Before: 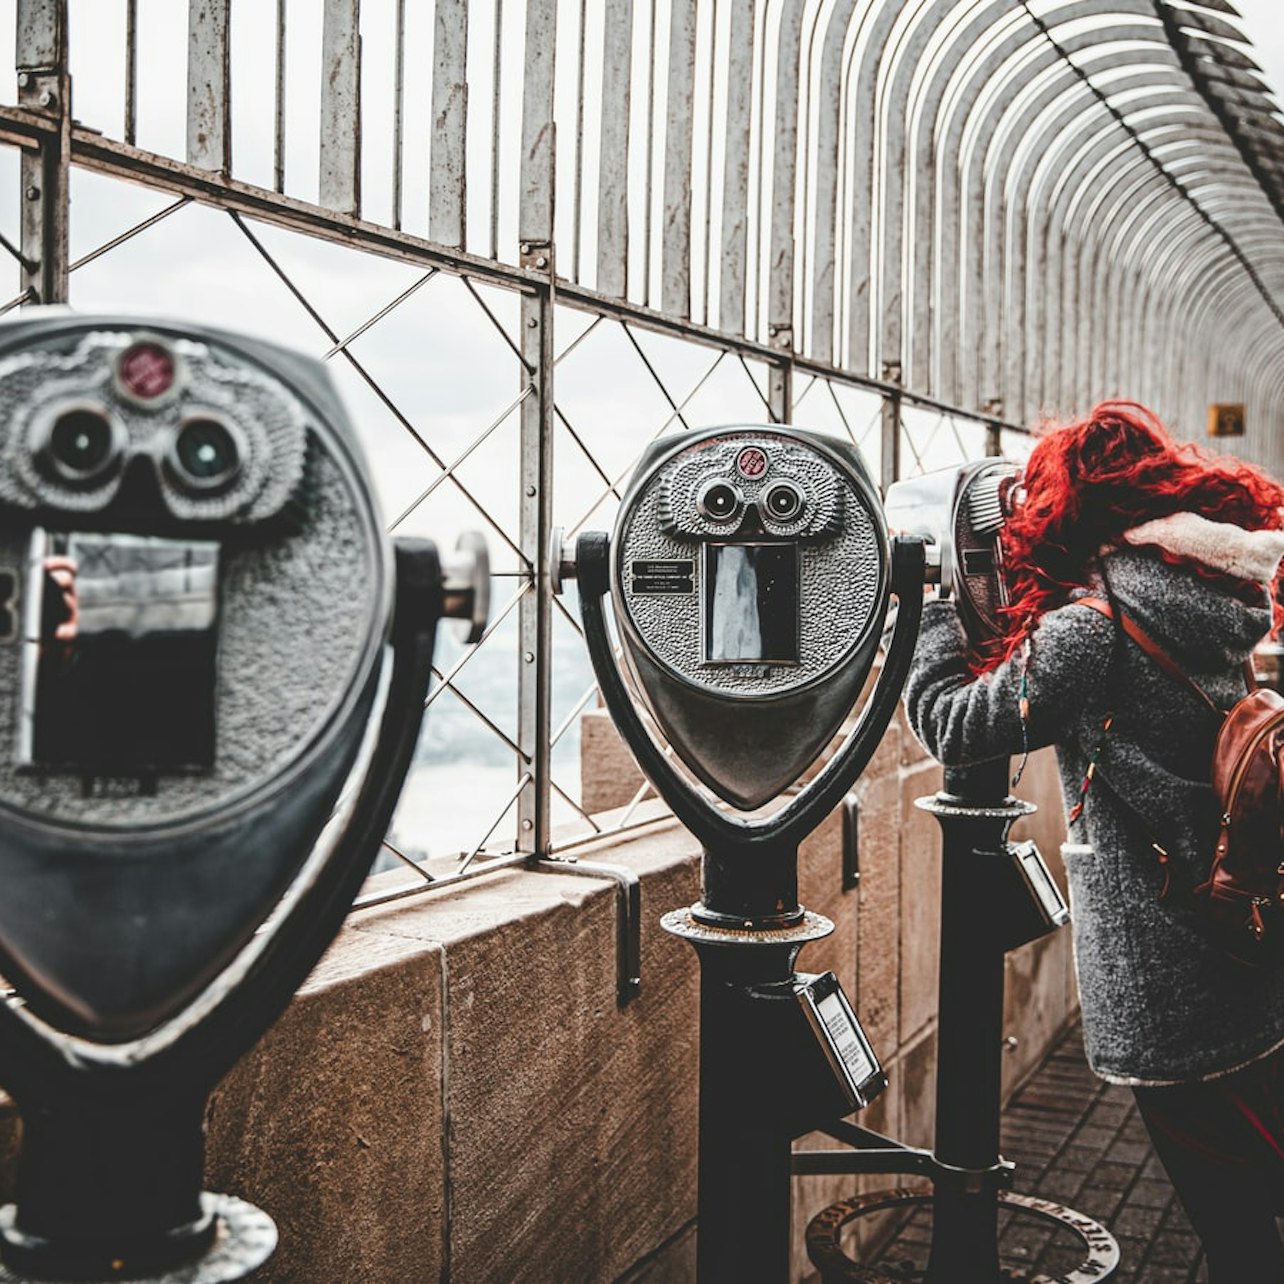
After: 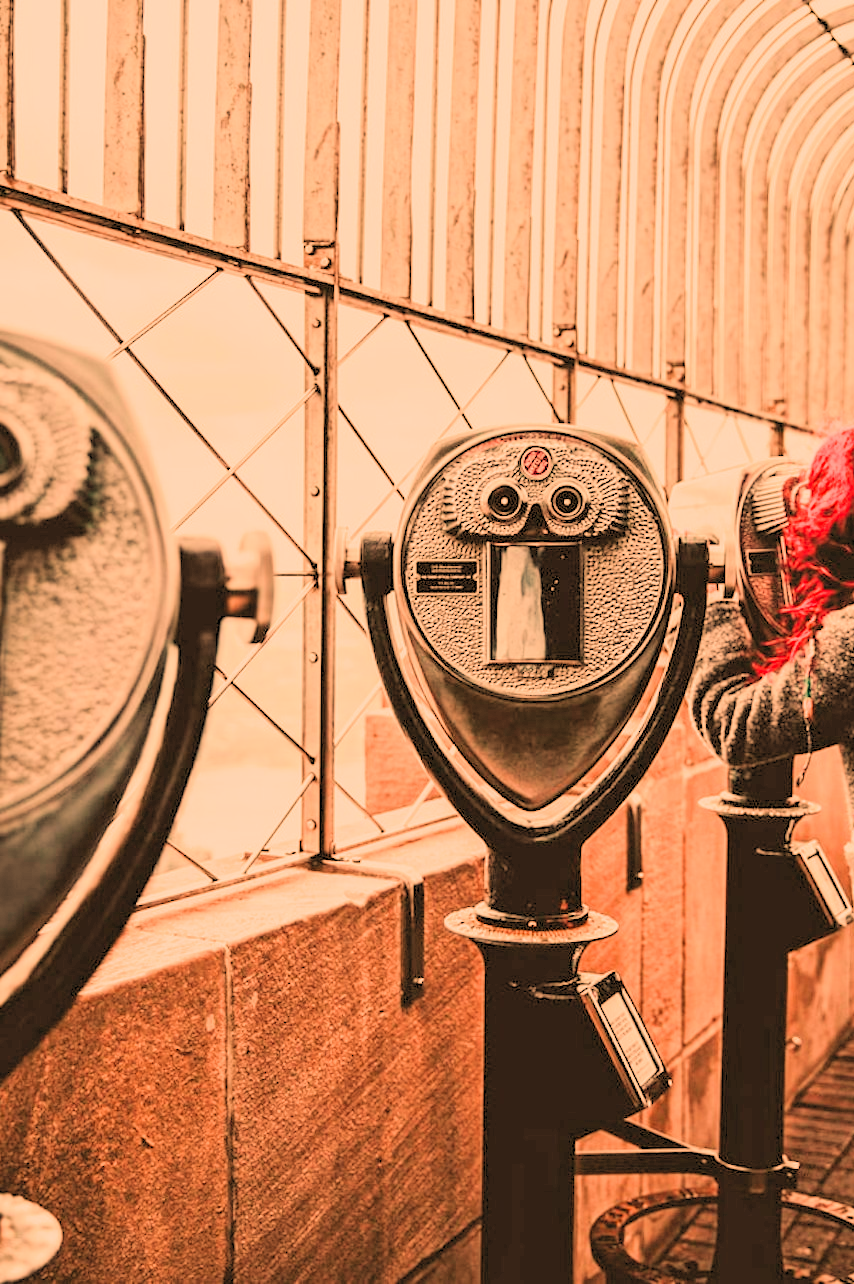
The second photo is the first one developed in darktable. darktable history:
filmic rgb: black relative exposure -7.65 EV, white relative exposure 4.56 EV, hardness 3.61, contrast 1.05
levels: levels [0.093, 0.434, 0.988]
crop: left 16.899%, right 16.556%
white balance: red 1.467, blue 0.684
